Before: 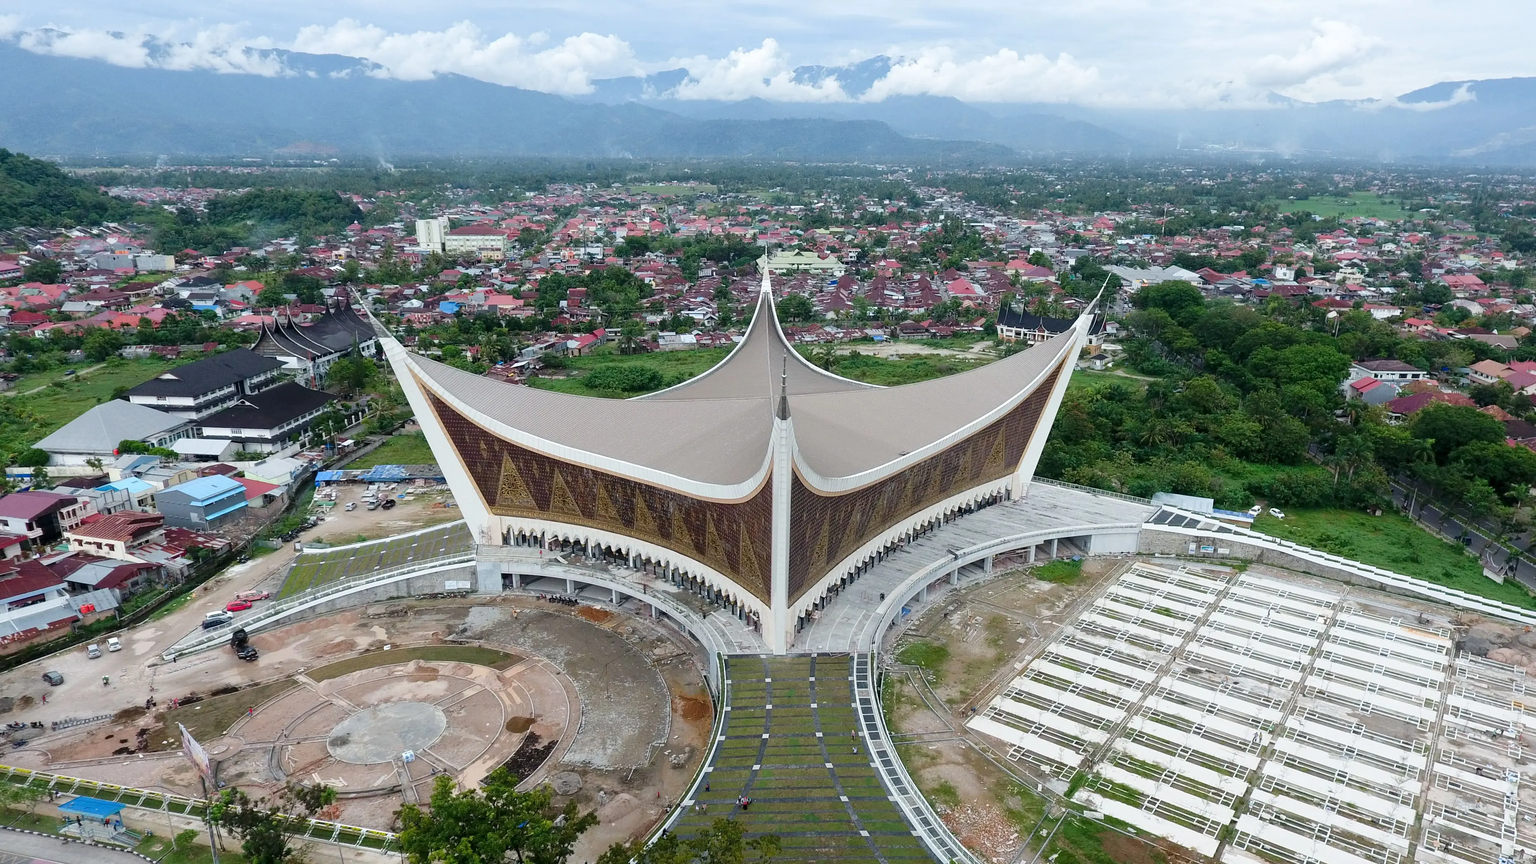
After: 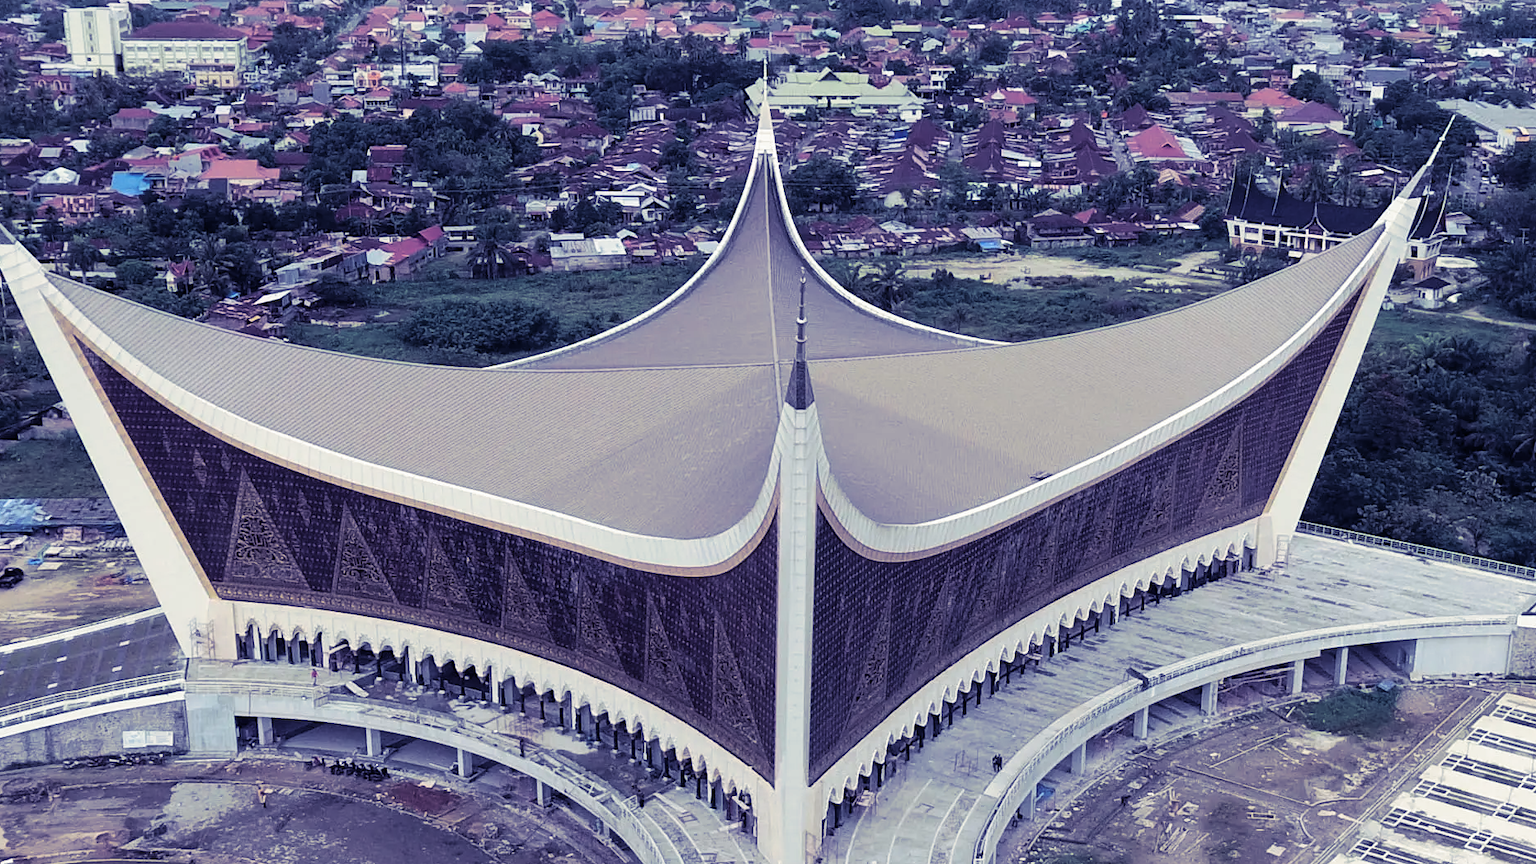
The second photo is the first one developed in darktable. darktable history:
split-toning: shadows › hue 242.67°, shadows › saturation 0.733, highlights › hue 45.33°, highlights › saturation 0.667, balance -53.304, compress 21.15%
crop: left 25%, top 25%, right 25%, bottom 25%
